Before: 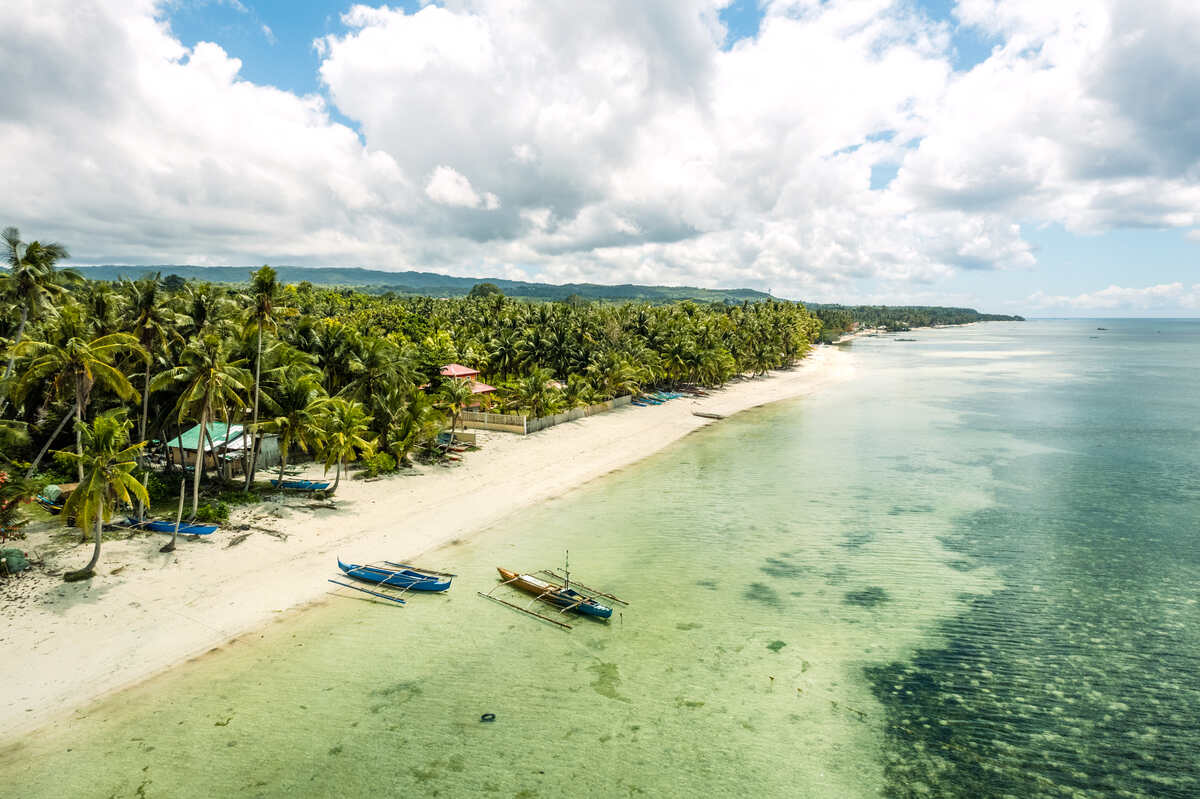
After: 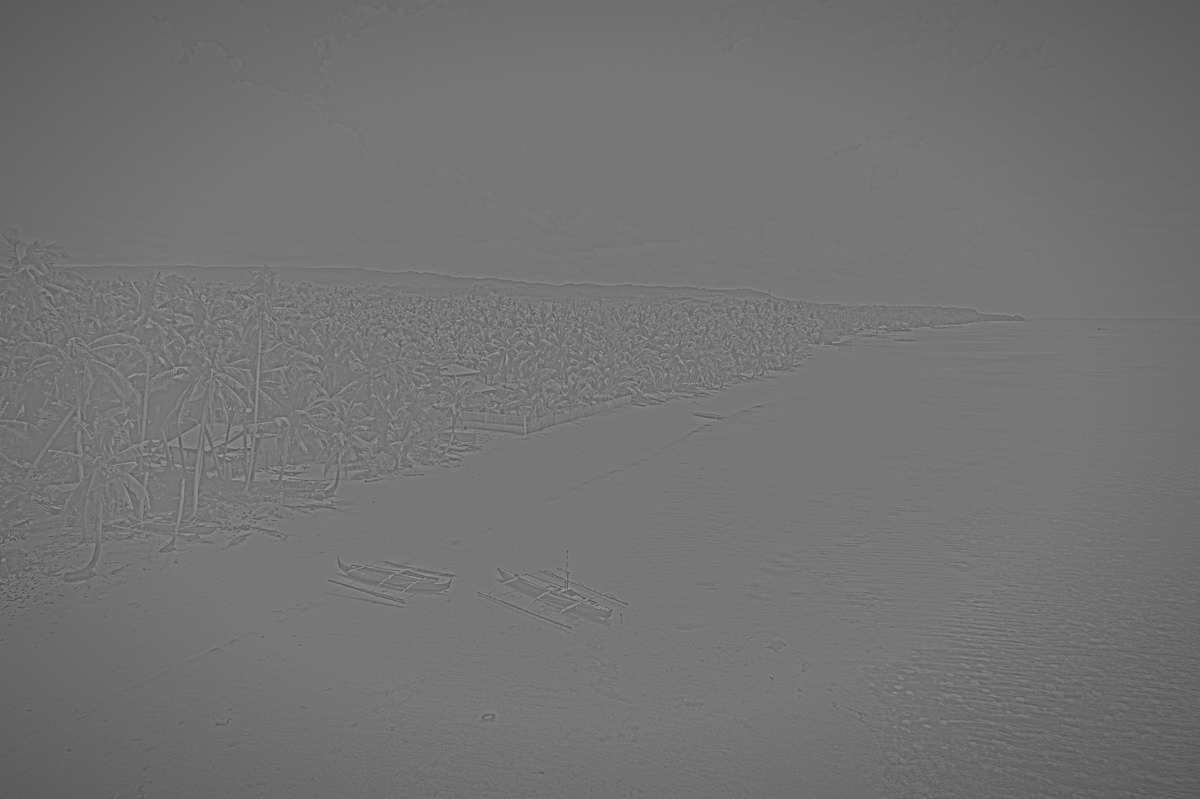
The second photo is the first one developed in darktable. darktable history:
vignetting: fall-off radius 70%, automatic ratio true
highpass: sharpness 6%, contrast boost 7.63%
